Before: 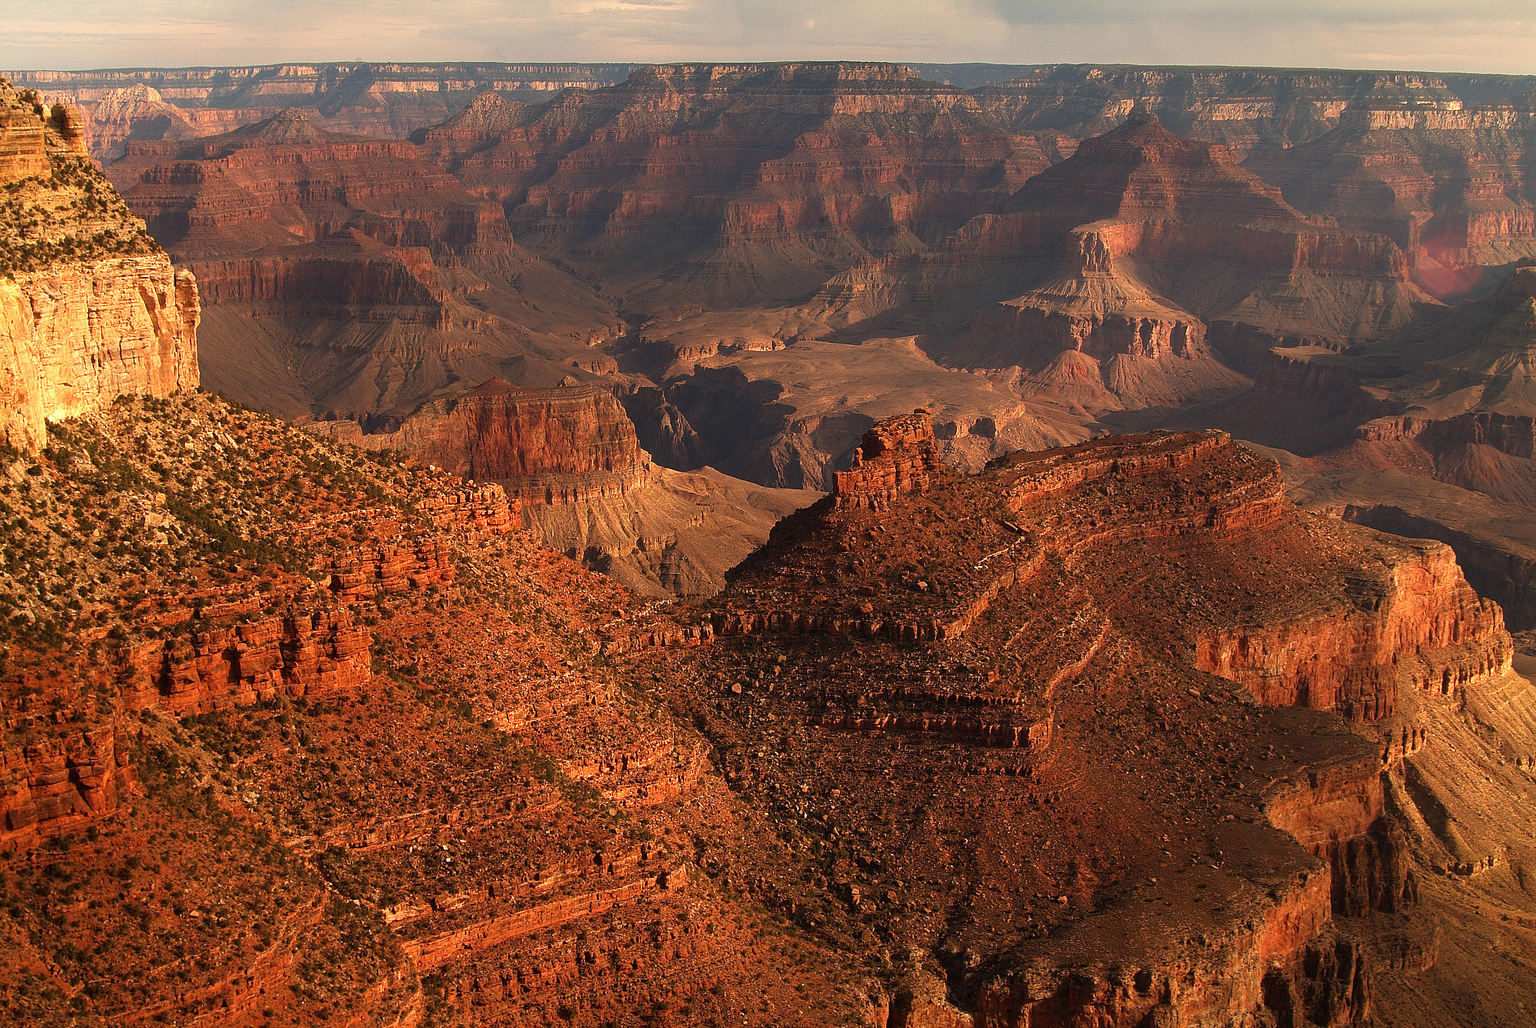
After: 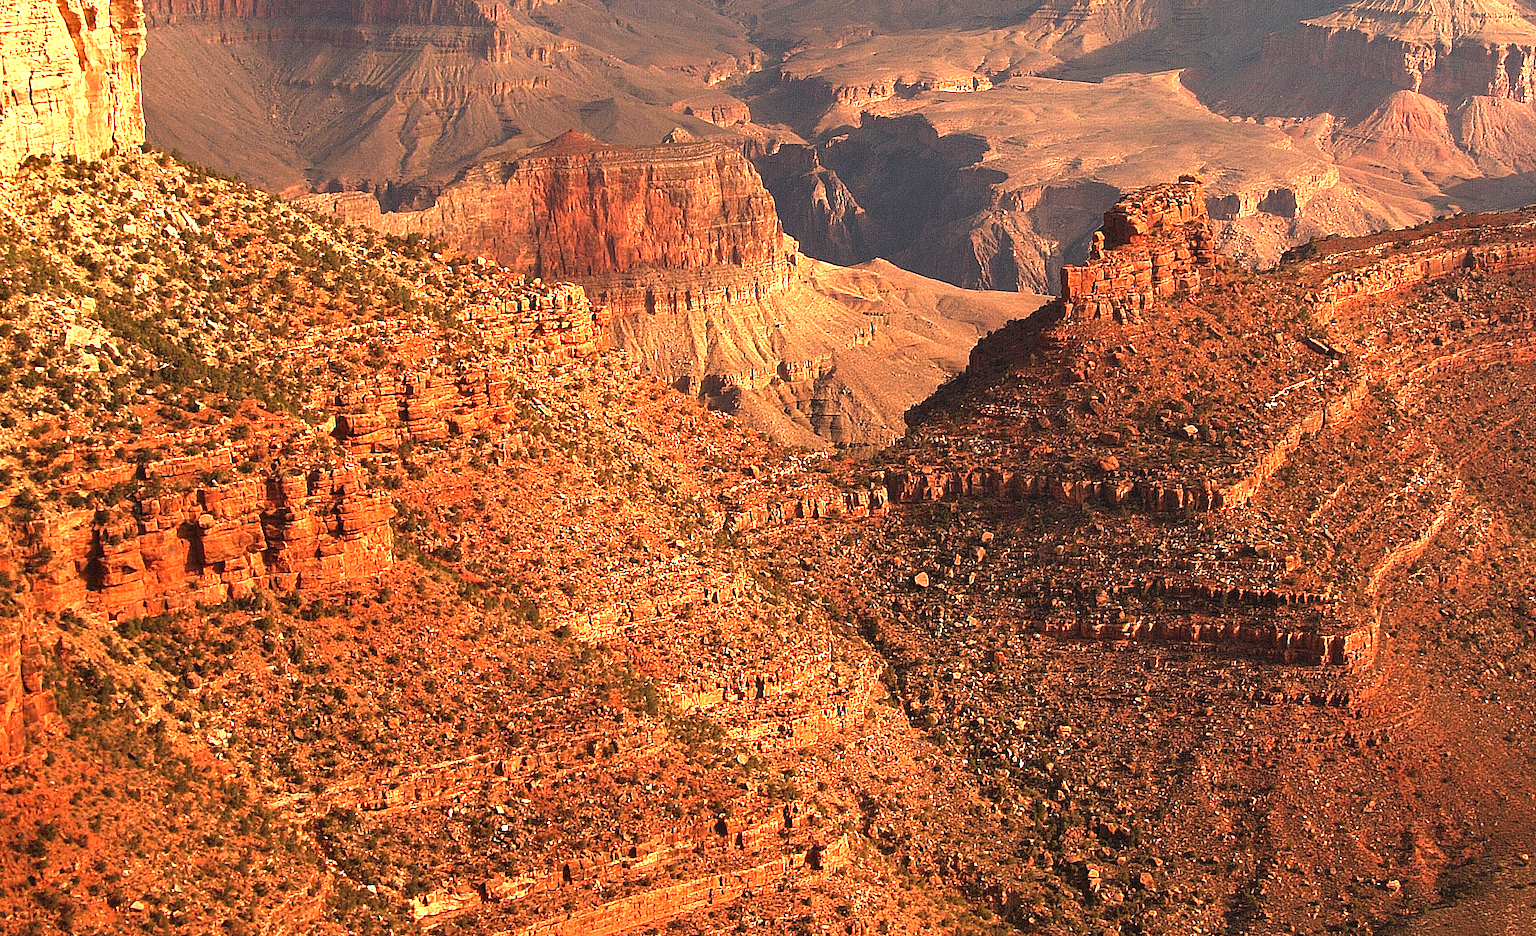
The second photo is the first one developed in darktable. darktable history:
exposure: black level correction 0, exposure 1.366 EV, compensate highlight preservation false
crop: left 6.496%, top 28.011%, right 24.376%, bottom 9.021%
shadows and highlights: shadows 29.33, highlights -29.17, low approximation 0.01, soften with gaussian
